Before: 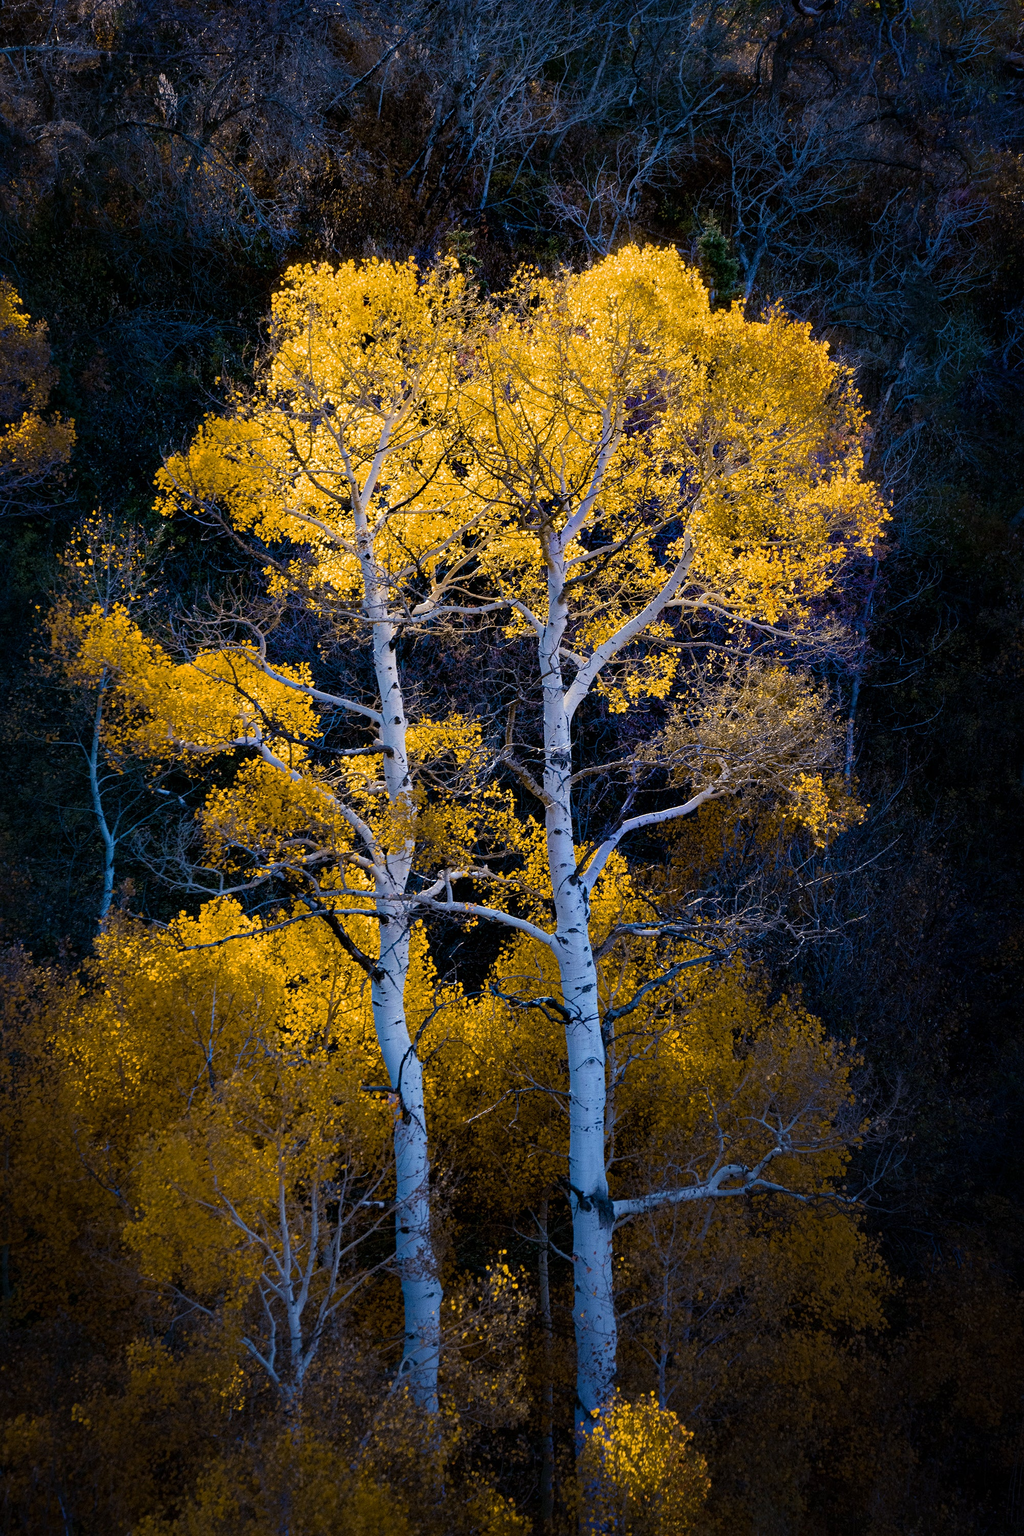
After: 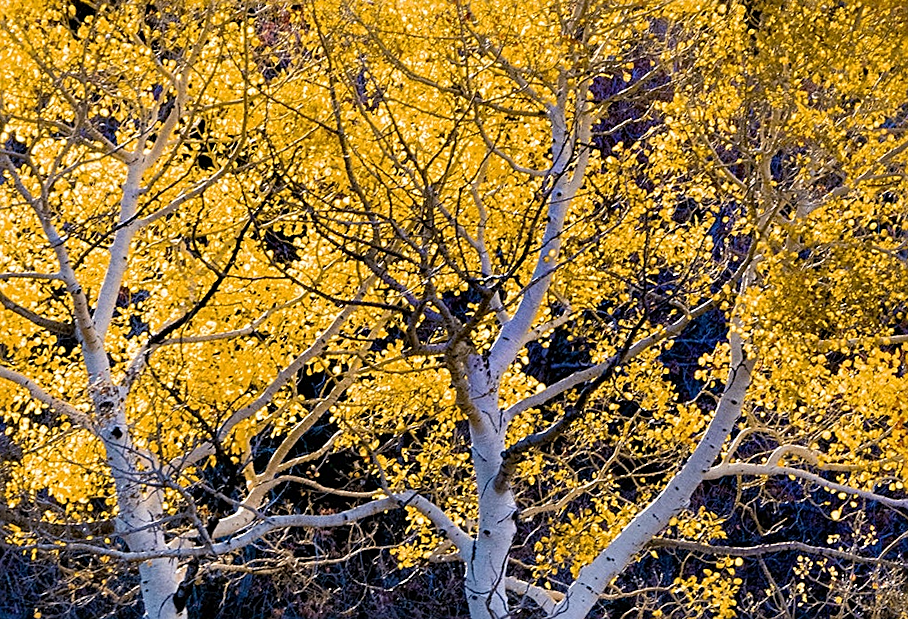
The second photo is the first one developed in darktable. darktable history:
sharpen: on, module defaults
crop: left 28.64%, top 16.832%, right 26.637%, bottom 58.055%
rotate and perspective: rotation -5°, crop left 0.05, crop right 0.952, crop top 0.11, crop bottom 0.89
